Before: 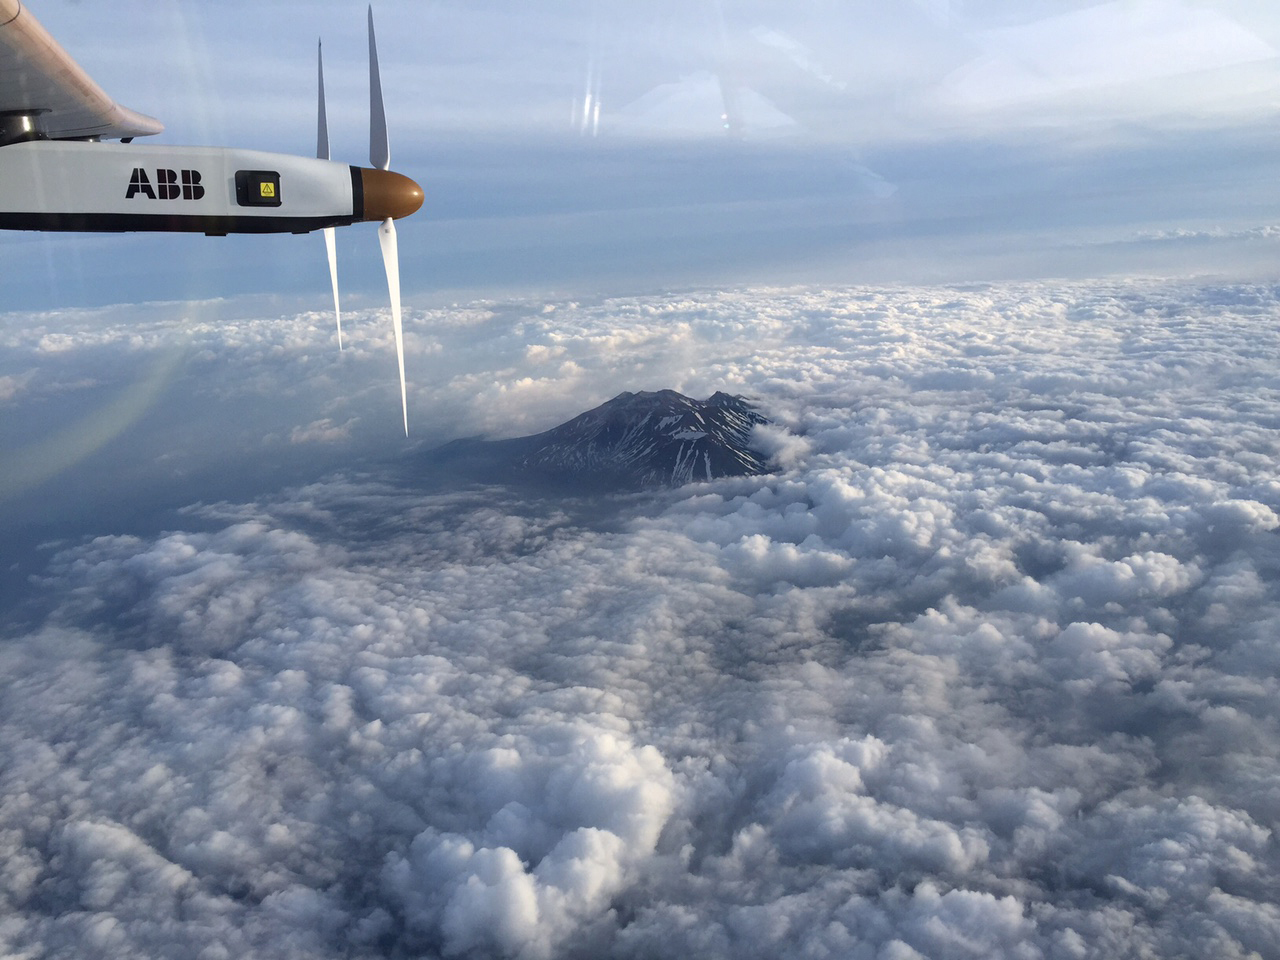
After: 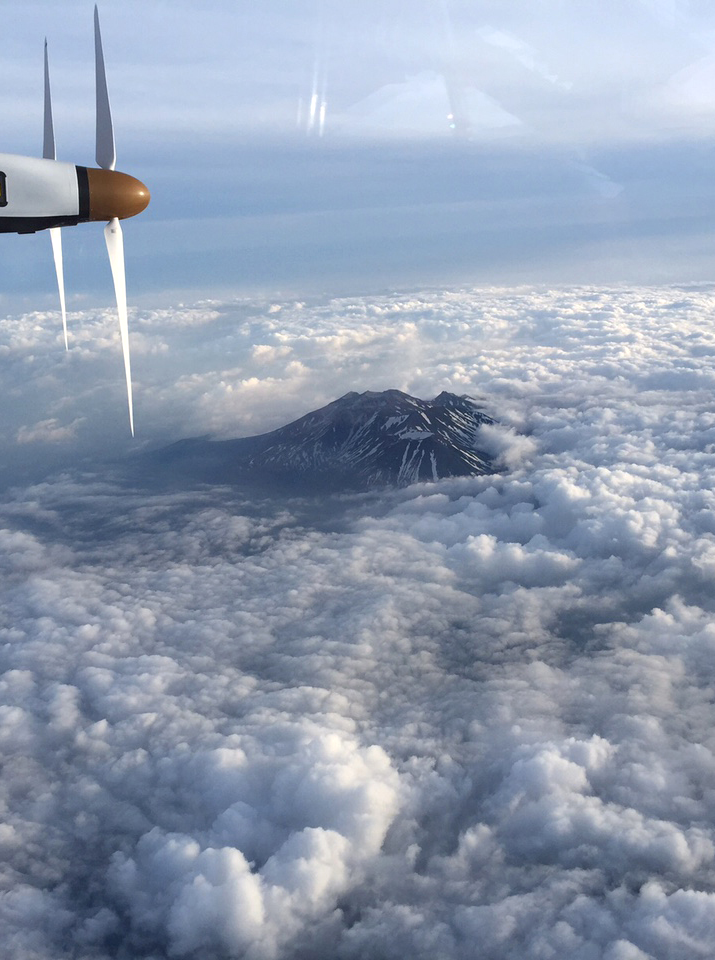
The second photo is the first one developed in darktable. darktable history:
crop: left 21.466%, right 22.663%
exposure: exposure 0.128 EV, compensate highlight preservation false
